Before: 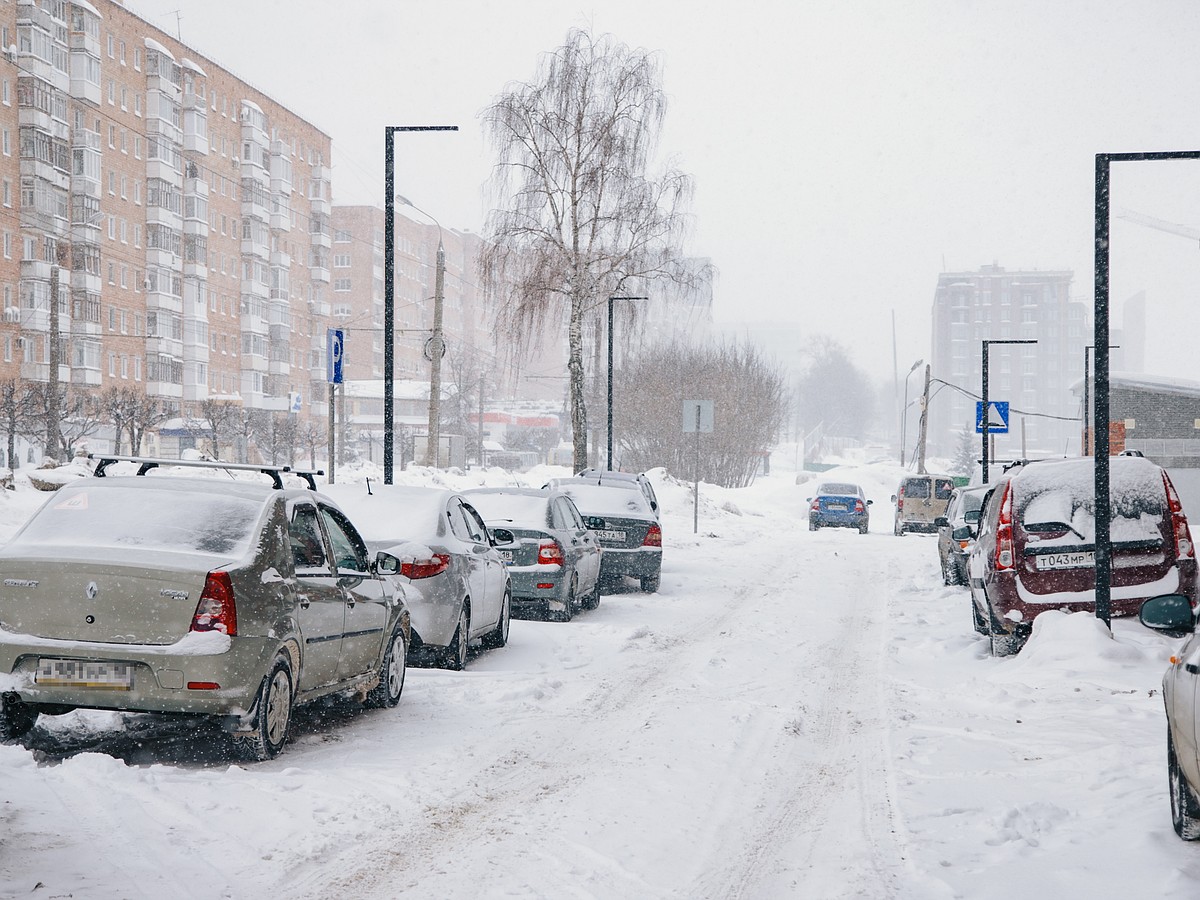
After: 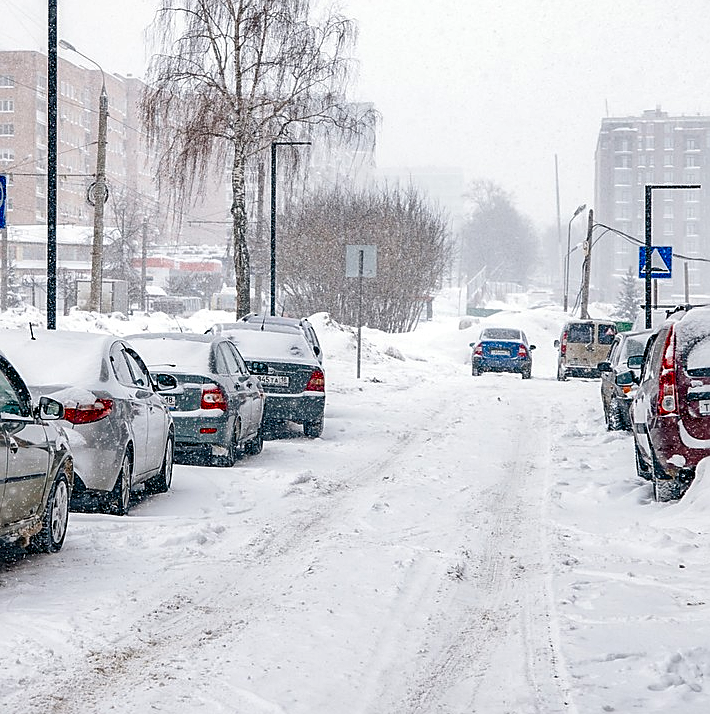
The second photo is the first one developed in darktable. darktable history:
sharpen: on, module defaults
color balance rgb: white fulcrum 0.994 EV, perceptual saturation grading › global saturation 23.821%, perceptual saturation grading › highlights -24.683%, perceptual saturation grading › mid-tones 23.977%, perceptual saturation grading › shadows 40.859%
crop and rotate: left 28.124%, top 17.256%, right 12.666%, bottom 3.327%
exposure: black level correction 0.001, exposure 0.194 EV, compensate highlight preservation false
local contrast: shadows 94%, midtone range 0.498
shadows and highlights: shadows 32.41, highlights -32.8, soften with gaussian
